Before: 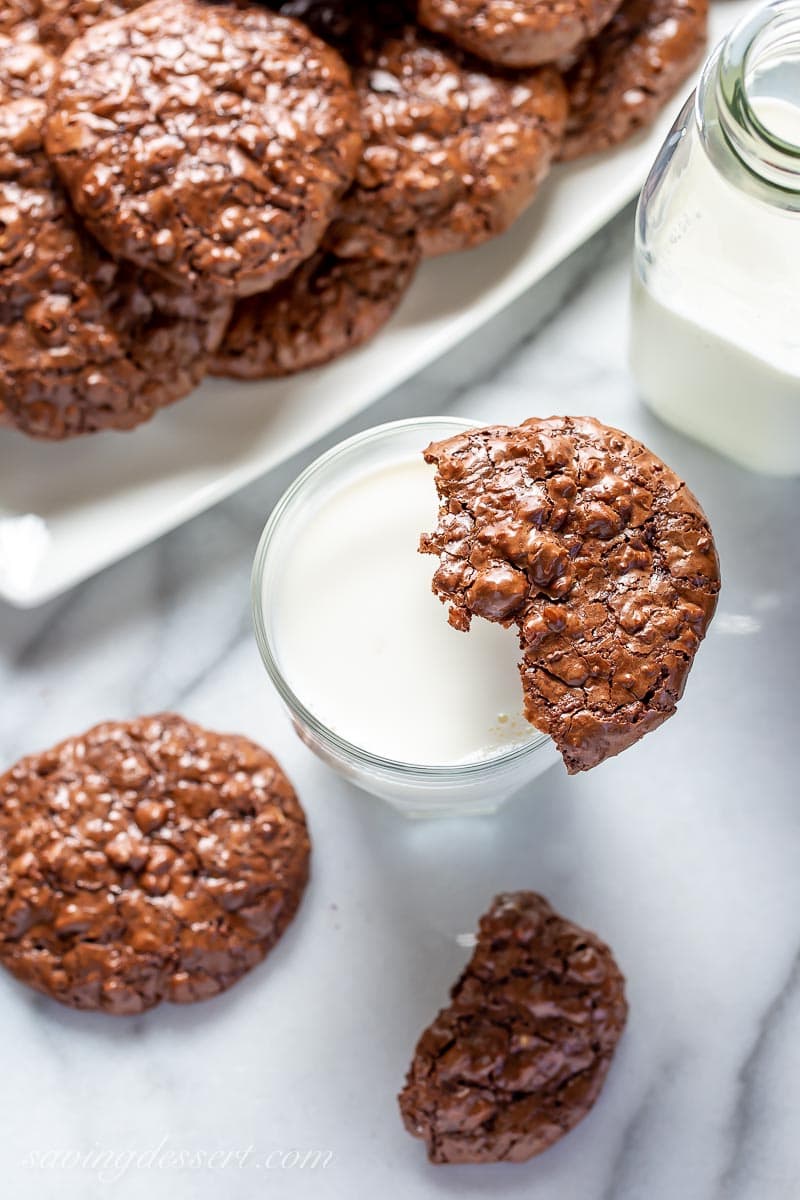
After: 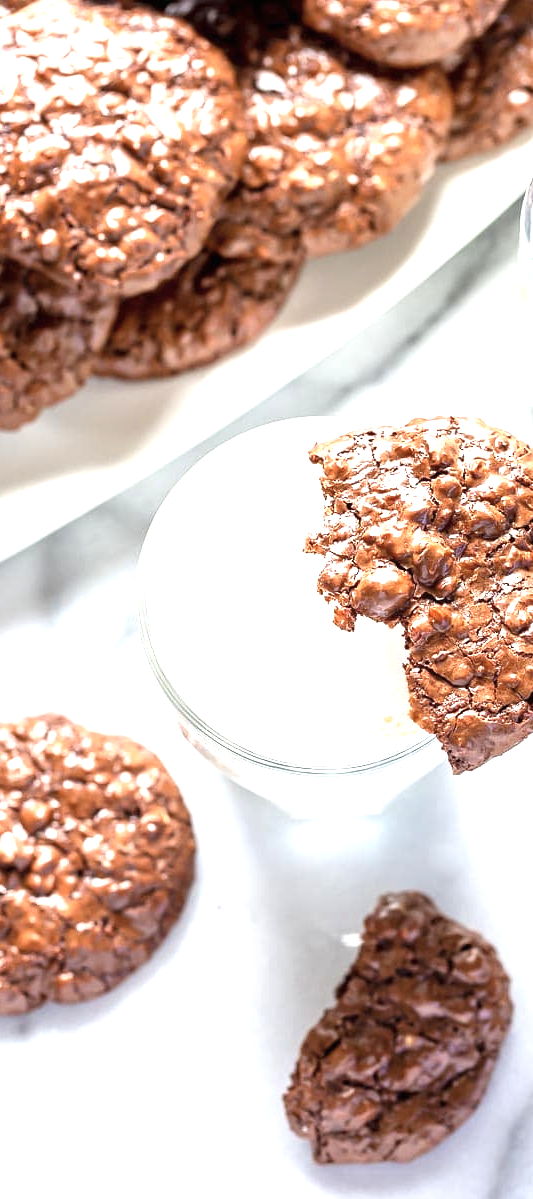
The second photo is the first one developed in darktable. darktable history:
exposure: black level correction 0, exposure 1.199 EV, compensate highlight preservation false
contrast brightness saturation: saturation -0.162
crop and rotate: left 14.382%, right 18.952%
